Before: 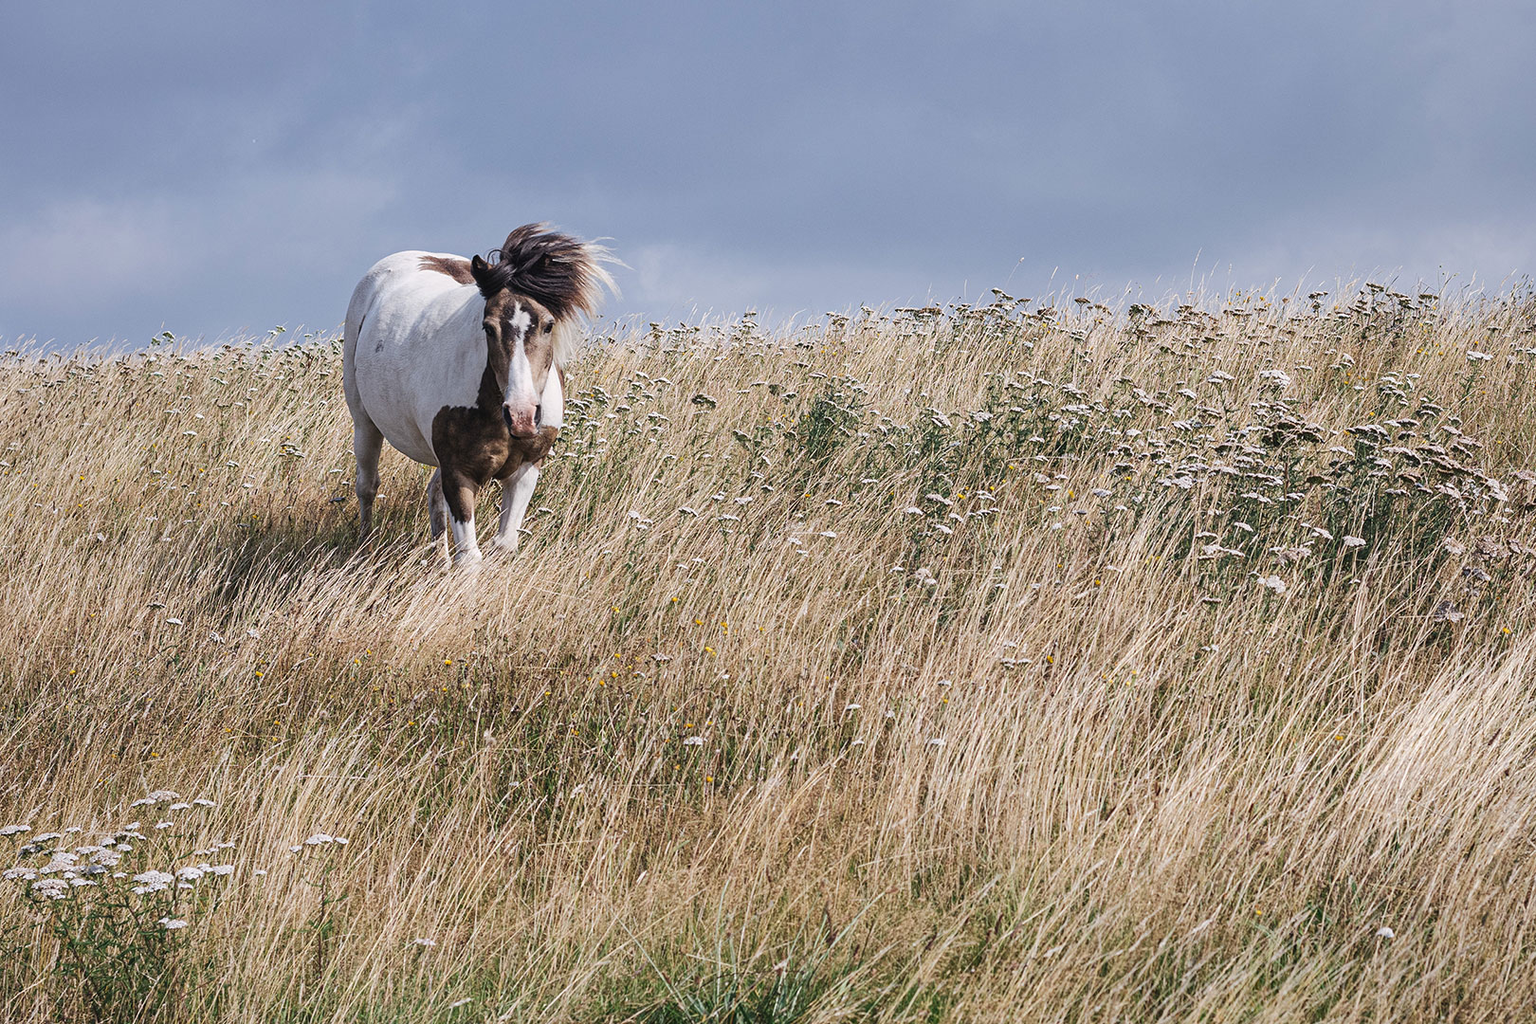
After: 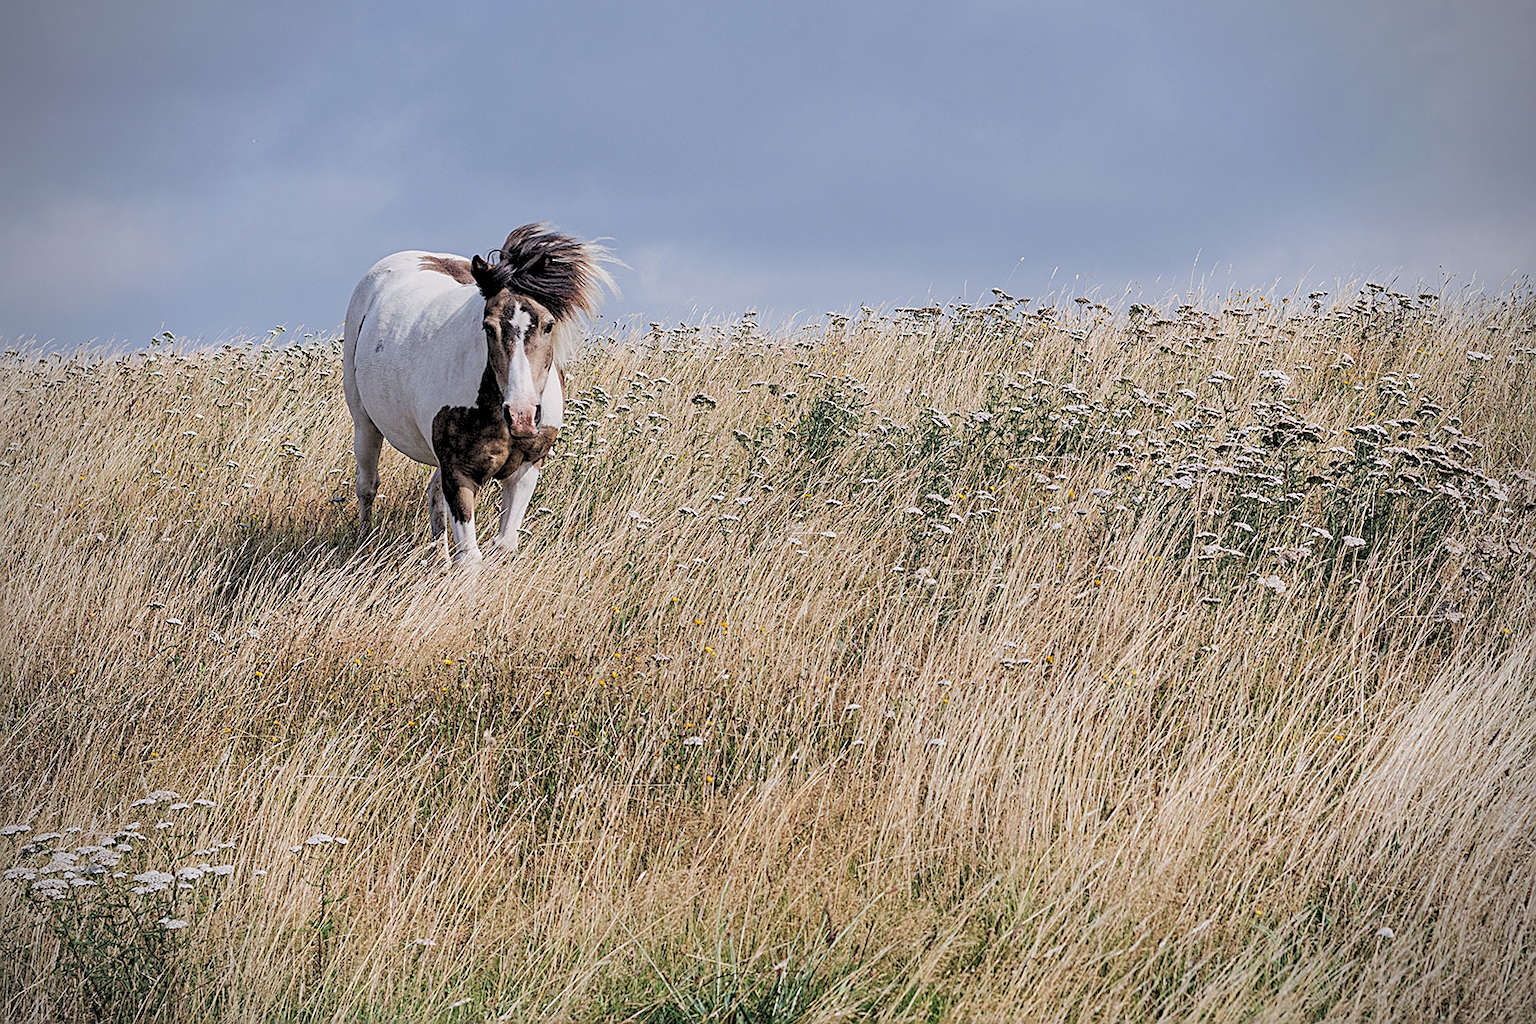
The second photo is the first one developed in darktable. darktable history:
rgb levels: preserve colors sum RGB, levels [[0.038, 0.433, 0.934], [0, 0.5, 1], [0, 0.5, 1]]
sharpen: on, module defaults
vignetting: unbound false
